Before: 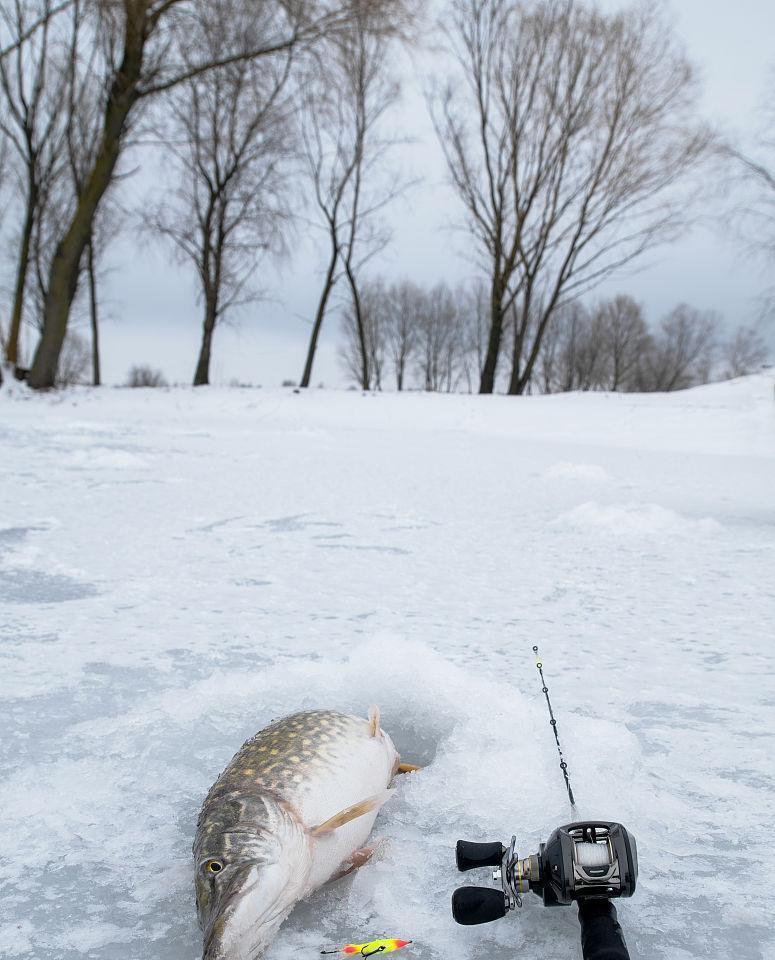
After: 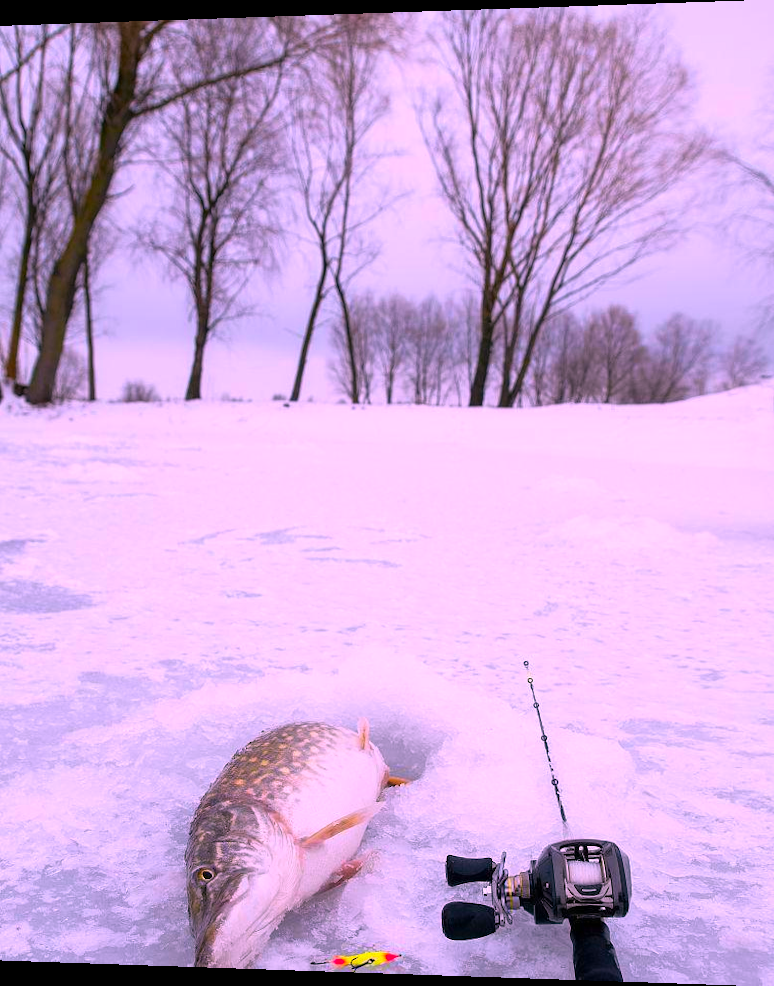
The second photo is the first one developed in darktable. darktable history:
color correction: highlights a* 19.5, highlights b* -11.53, saturation 1.69
rotate and perspective: lens shift (horizontal) -0.055, automatic cropping off
